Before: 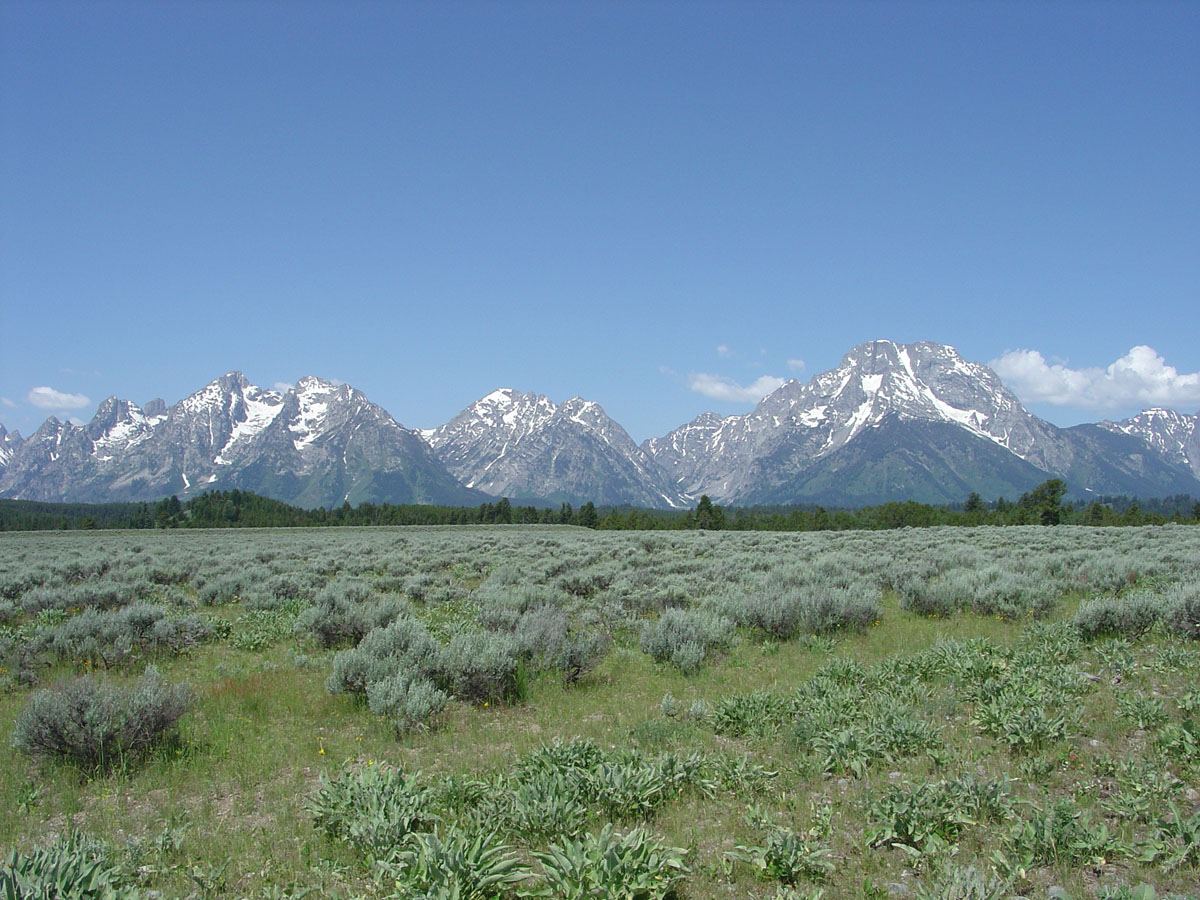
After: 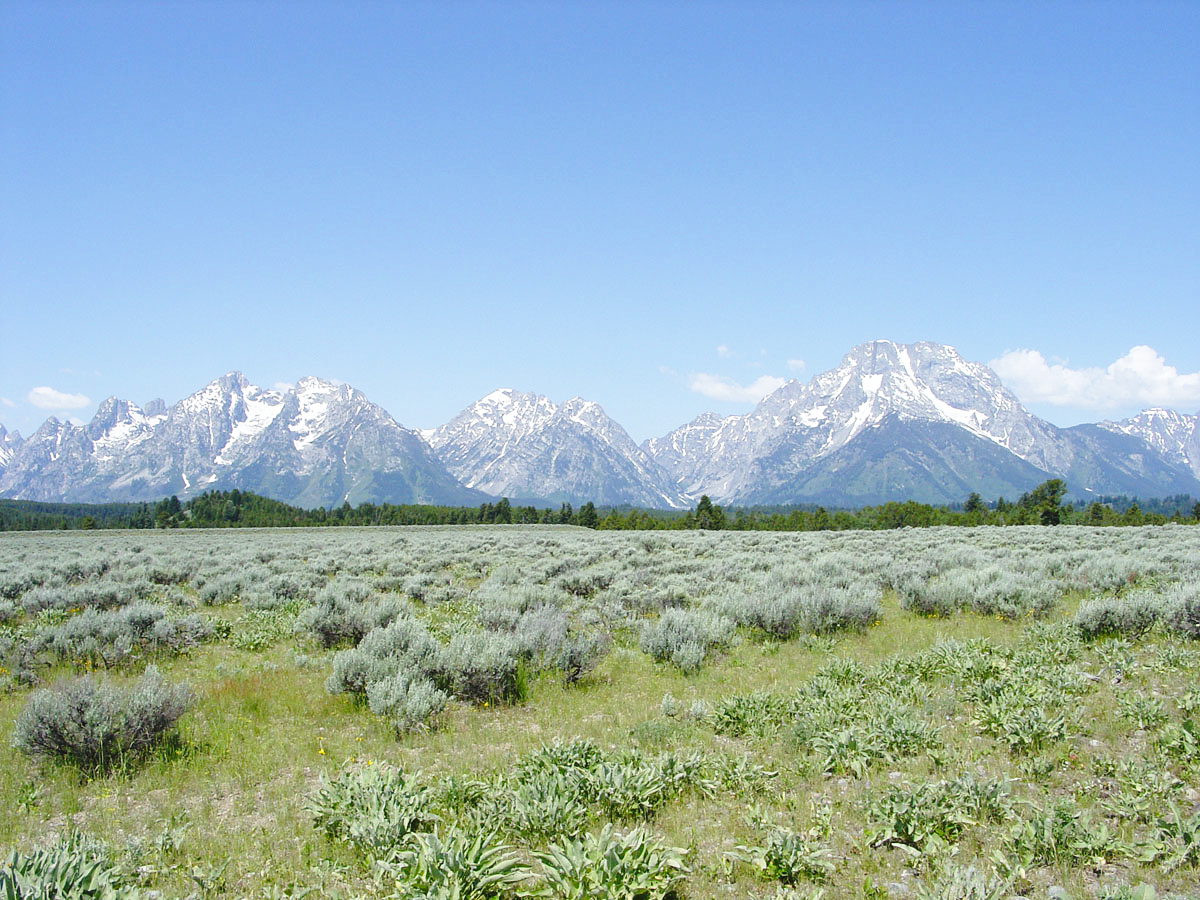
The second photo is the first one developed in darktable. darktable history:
color contrast: green-magenta contrast 0.8, blue-yellow contrast 1.1, unbound 0
base curve: curves: ch0 [(0, 0) (0.028, 0.03) (0.121, 0.232) (0.46, 0.748) (0.859, 0.968) (1, 1)], preserve colors none
